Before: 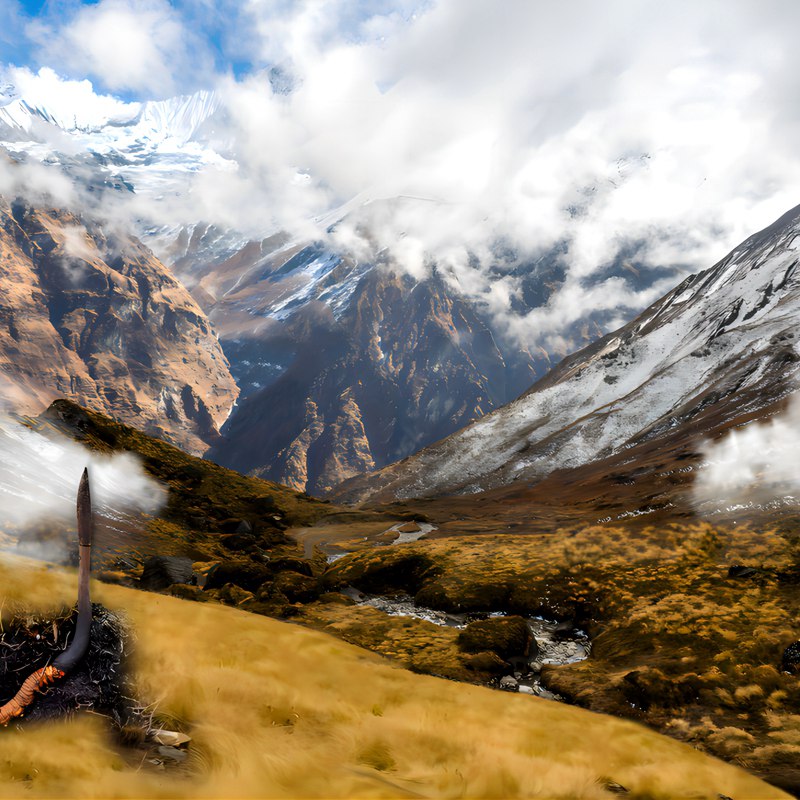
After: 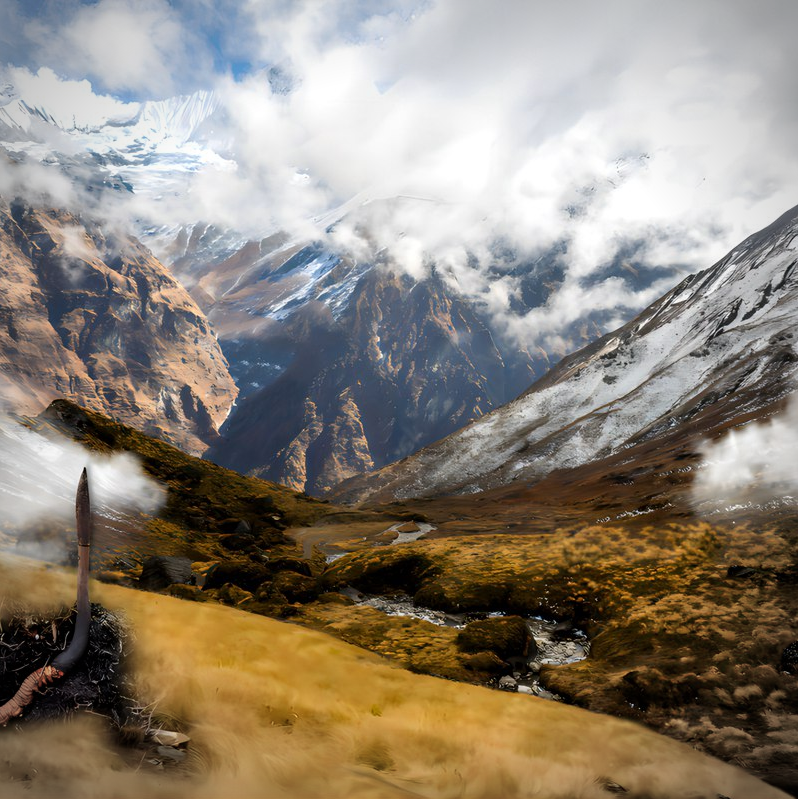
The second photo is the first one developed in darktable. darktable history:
crop and rotate: left 0.126%
vignetting: automatic ratio true
